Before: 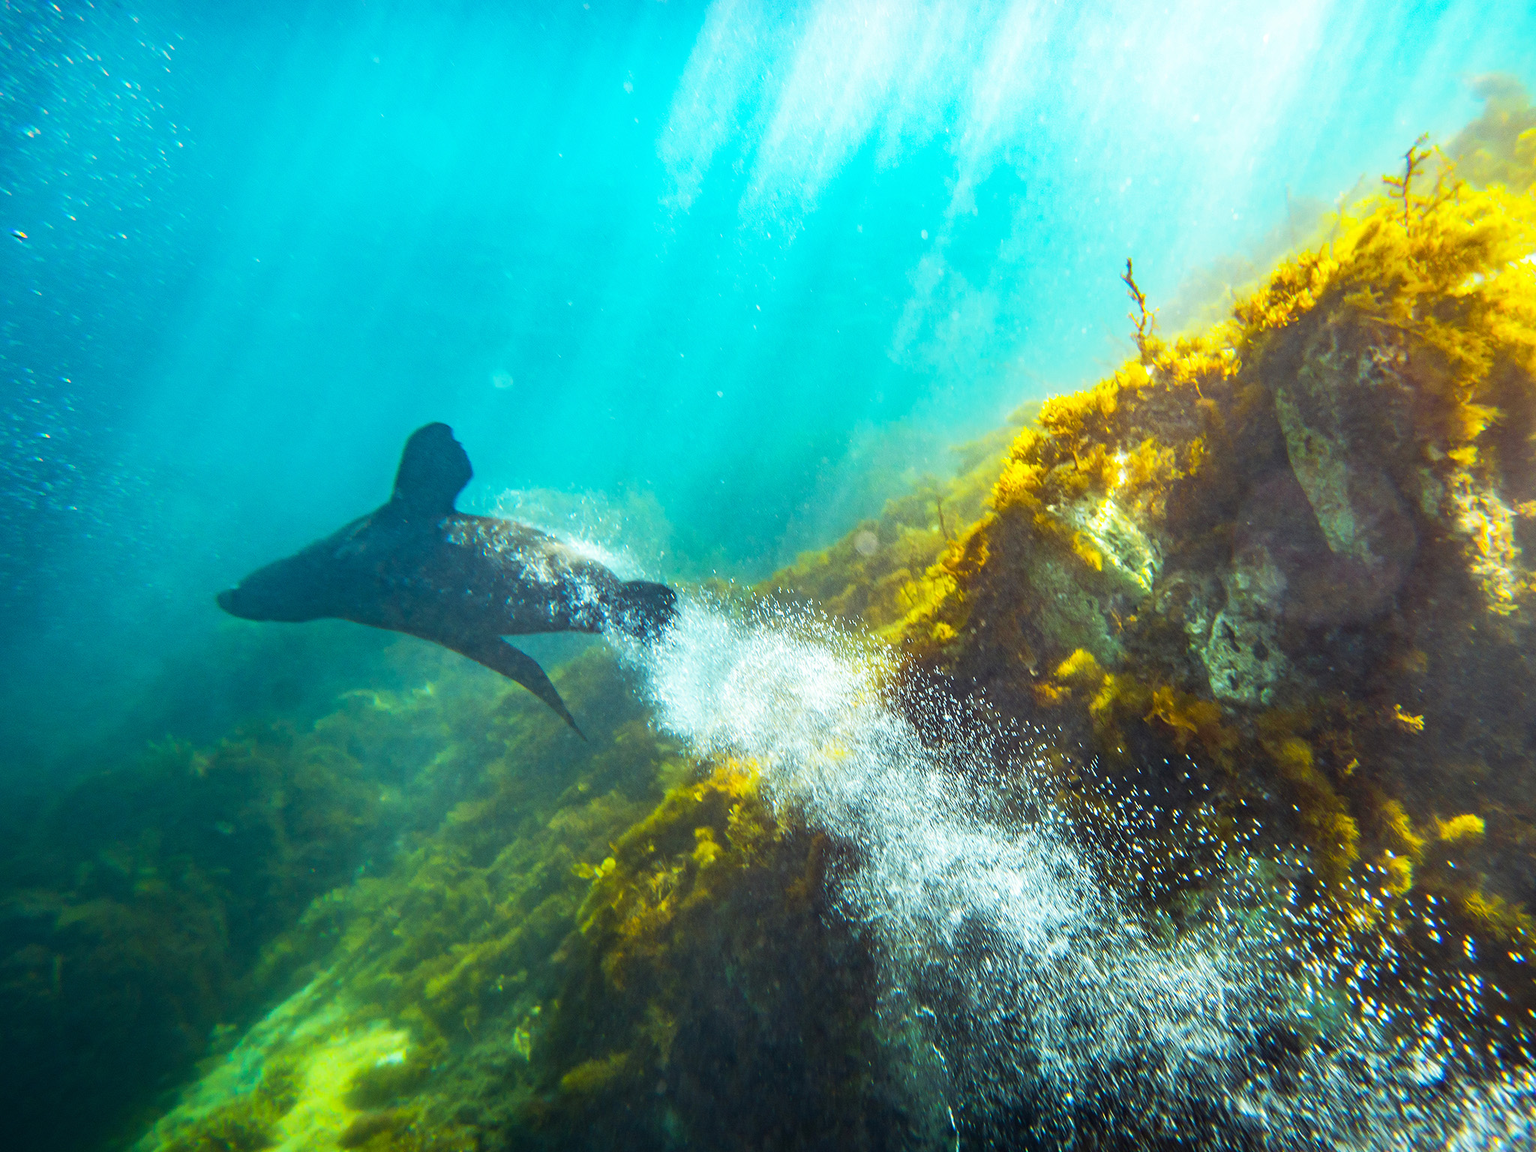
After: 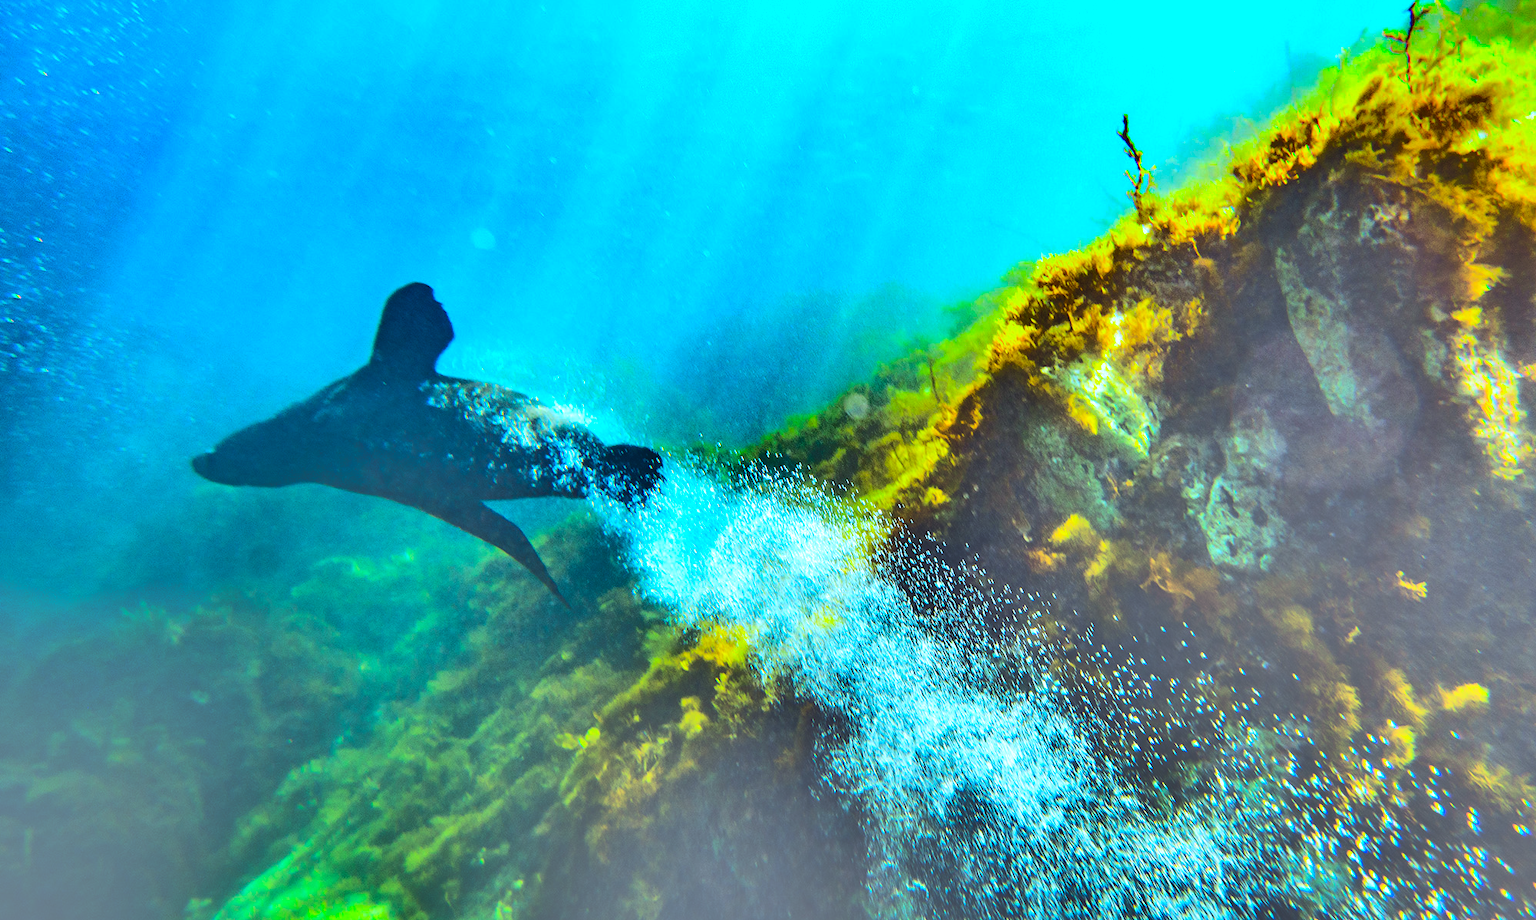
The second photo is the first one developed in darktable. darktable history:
color calibration: gray › normalize channels true, x 0.37, y 0.382, temperature 4305.43 K, gamut compression 0.027
crop and rotate: left 1.937%, top 12.754%, right 0.301%, bottom 9.113%
contrast brightness saturation: contrast 0.202, brightness 0.168, saturation 0.215
tone curve: curves: ch0 [(0, 0.047) (0.199, 0.263) (0.47, 0.555) (0.805, 0.839) (1, 0.962)], color space Lab, independent channels, preserve colors none
exposure: black level correction -0.072, exposure 0.501 EV, compensate highlight preservation false
shadows and highlights: shadows 19.8, highlights -85.33, soften with gaussian
